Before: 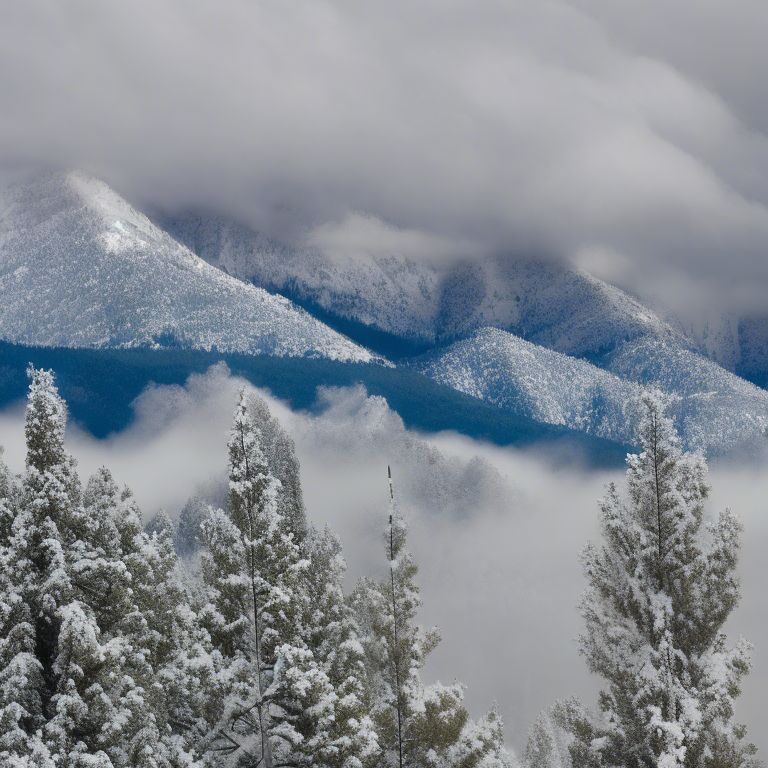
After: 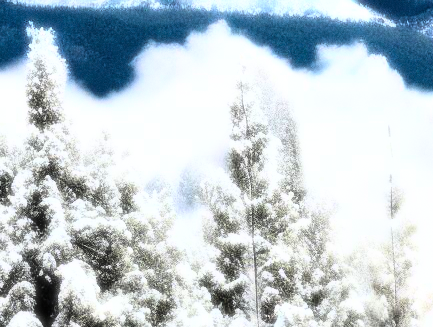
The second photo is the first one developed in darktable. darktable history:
grain: coarseness 7.08 ISO, strength 21.67%, mid-tones bias 59.58%
bloom: size 0%, threshold 54.82%, strength 8.31%
crop: top 44.483%, right 43.593%, bottom 12.892%
rgb curve: curves: ch0 [(0, 0) (0.21, 0.15) (0.24, 0.21) (0.5, 0.75) (0.75, 0.96) (0.89, 0.99) (1, 1)]; ch1 [(0, 0.02) (0.21, 0.13) (0.25, 0.2) (0.5, 0.67) (0.75, 0.9) (0.89, 0.97) (1, 1)]; ch2 [(0, 0.02) (0.21, 0.13) (0.25, 0.2) (0.5, 0.67) (0.75, 0.9) (0.89, 0.97) (1, 1)], compensate middle gray true
